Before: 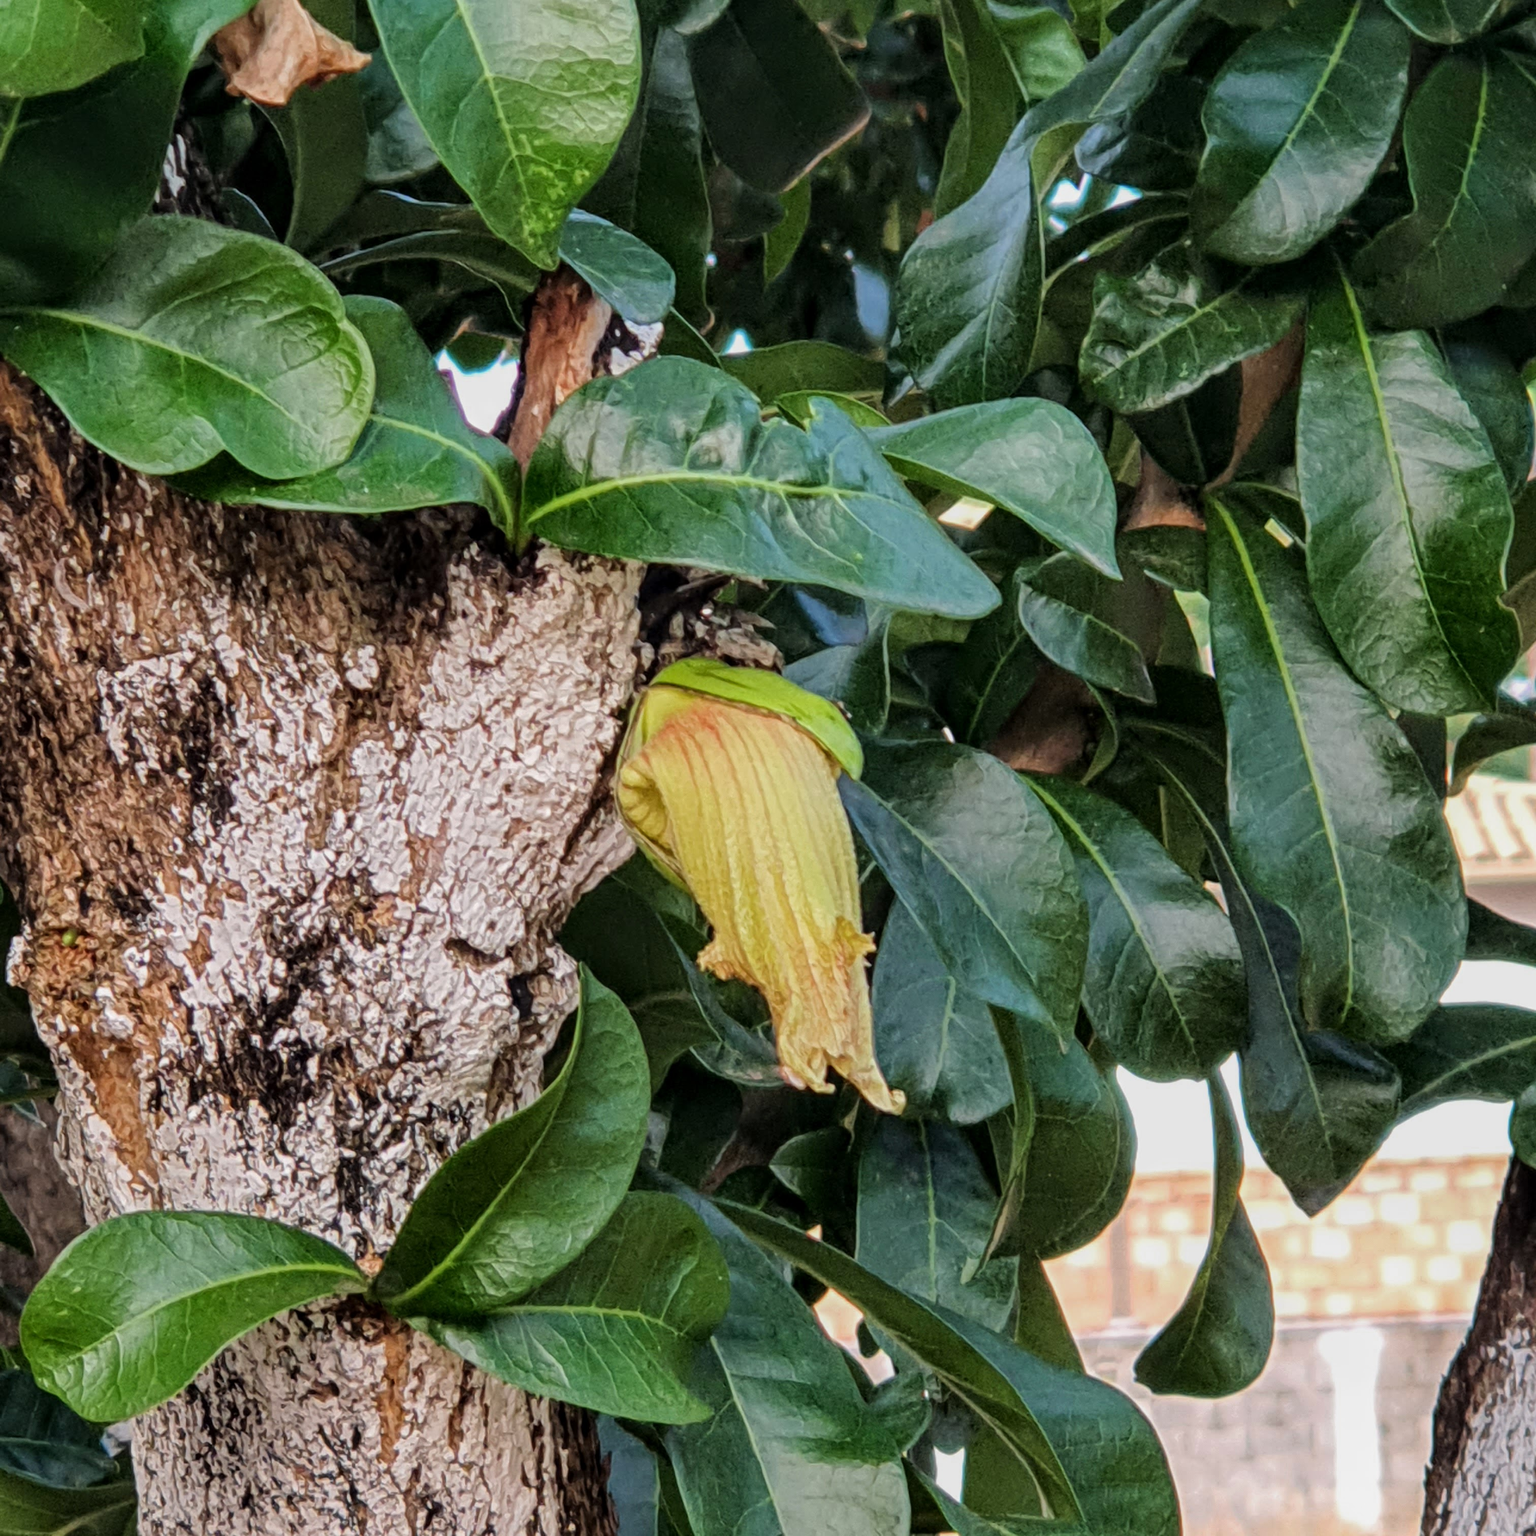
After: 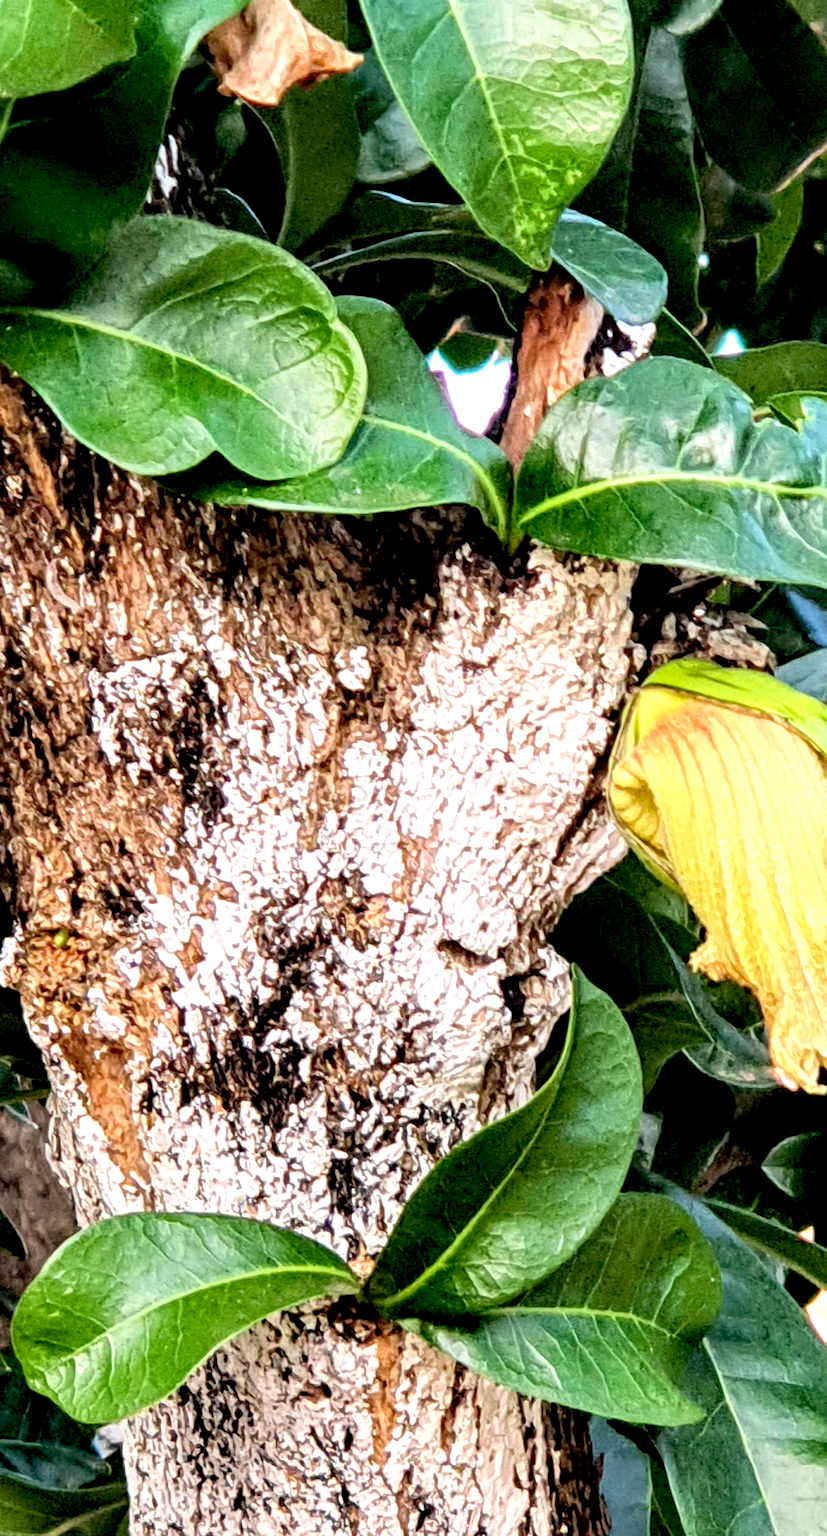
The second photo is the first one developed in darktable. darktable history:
crop: left 0.587%, right 45.588%, bottom 0.086%
exposure: black level correction 0.011, exposure 1.088 EV, compensate exposure bias true, compensate highlight preservation false
